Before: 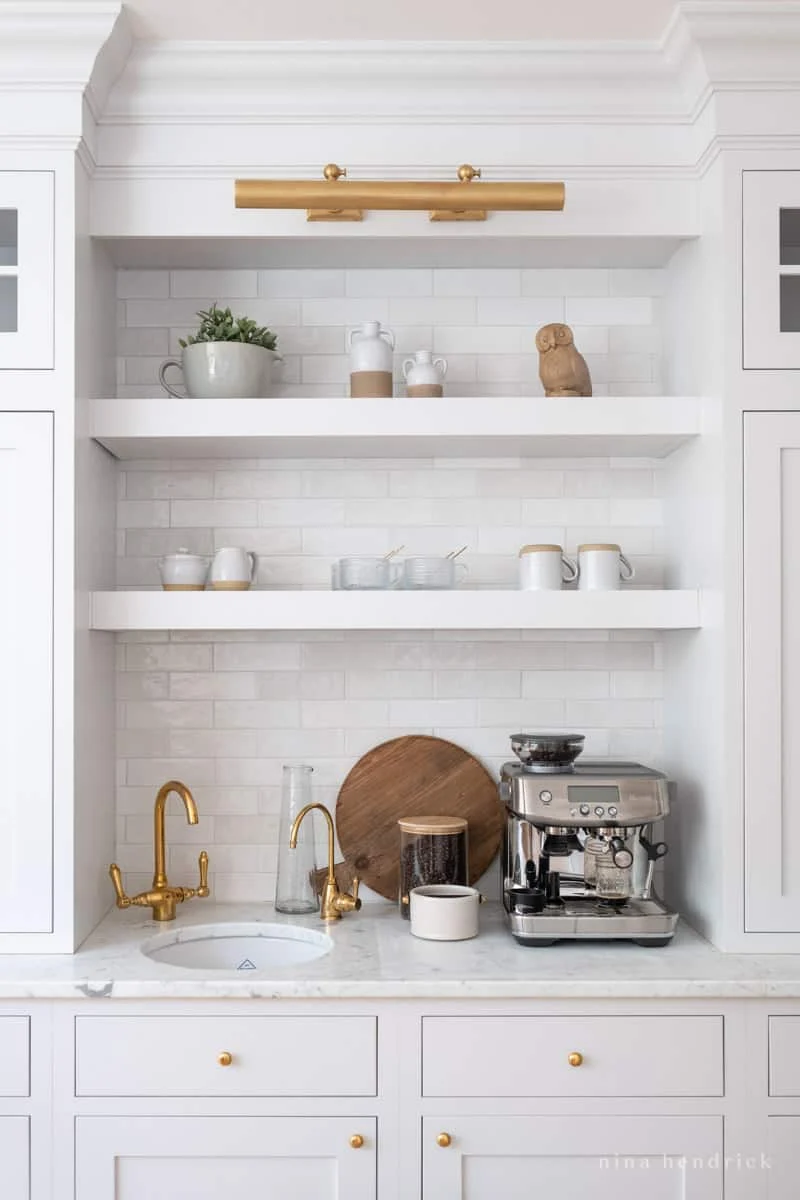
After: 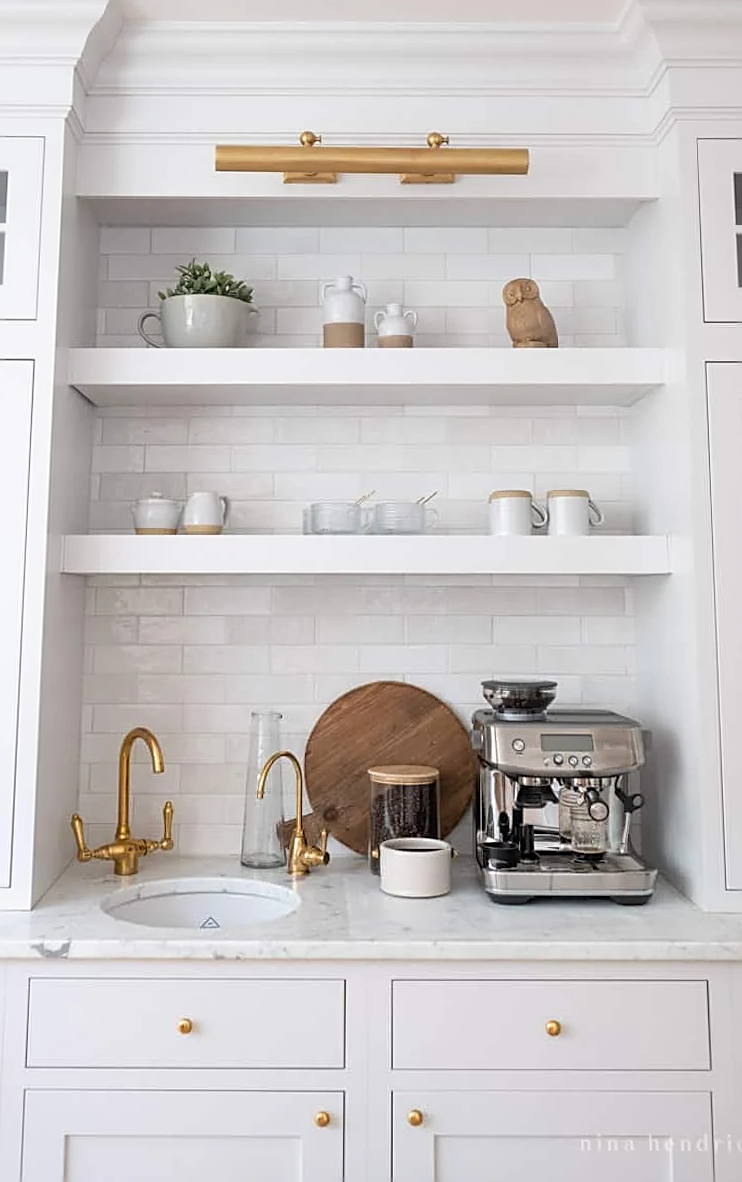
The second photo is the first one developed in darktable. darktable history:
crop: top 1.049%, right 0.001%
rotate and perspective: rotation 0.215°, lens shift (vertical) -0.139, crop left 0.069, crop right 0.939, crop top 0.002, crop bottom 0.996
sharpen: on, module defaults
